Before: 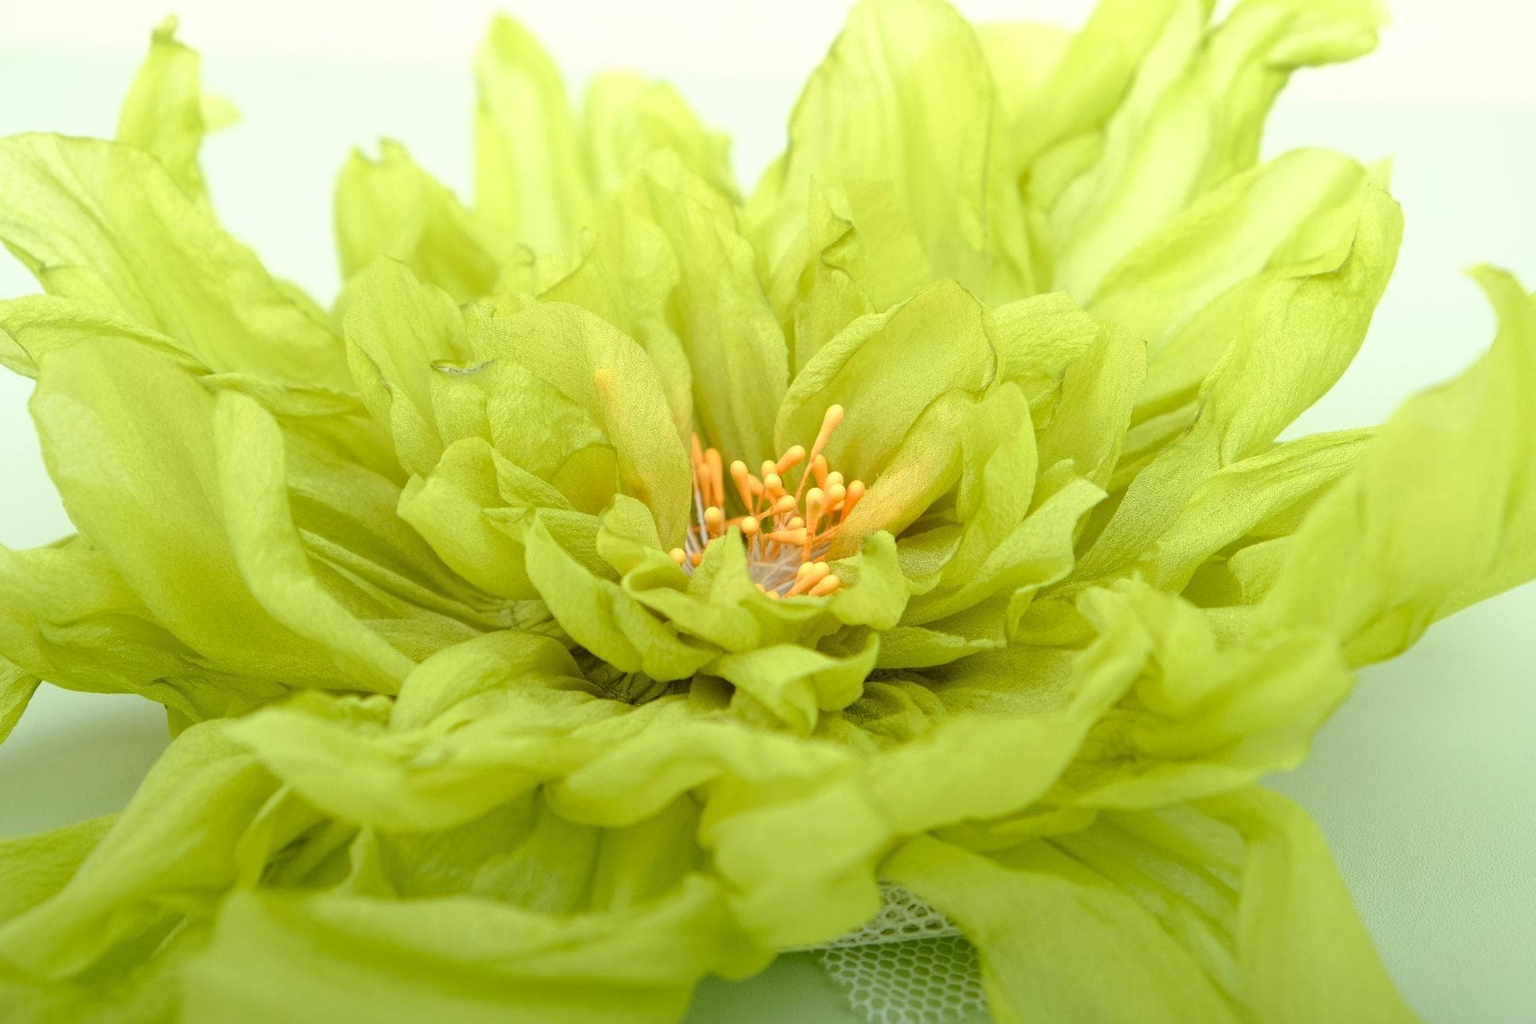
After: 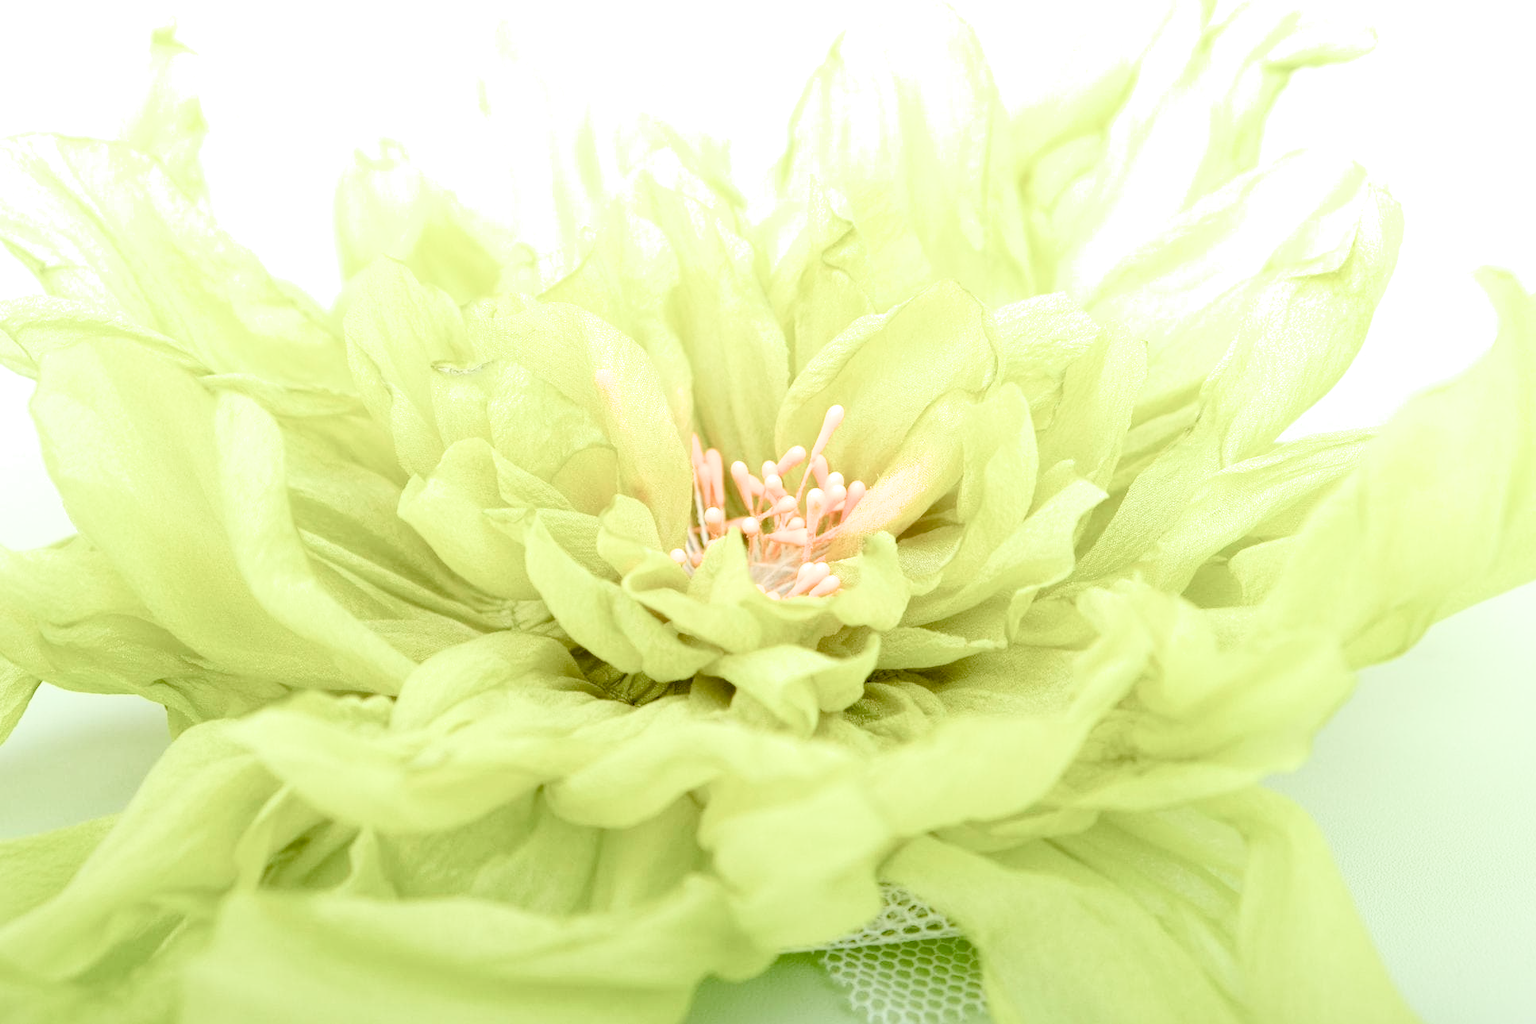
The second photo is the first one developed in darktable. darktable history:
exposure: black level correction 0, exposure 1.1 EV, compensate highlight preservation false
color balance rgb: perceptual saturation grading › global saturation 20%, perceptual saturation grading › highlights -50%, perceptual saturation grading › shadows 30%
filmic rgb: black relative exposure -14.19 EV, white relative exposure 3.39 EV, hardness 7.89, preserve chrominance max RGB
